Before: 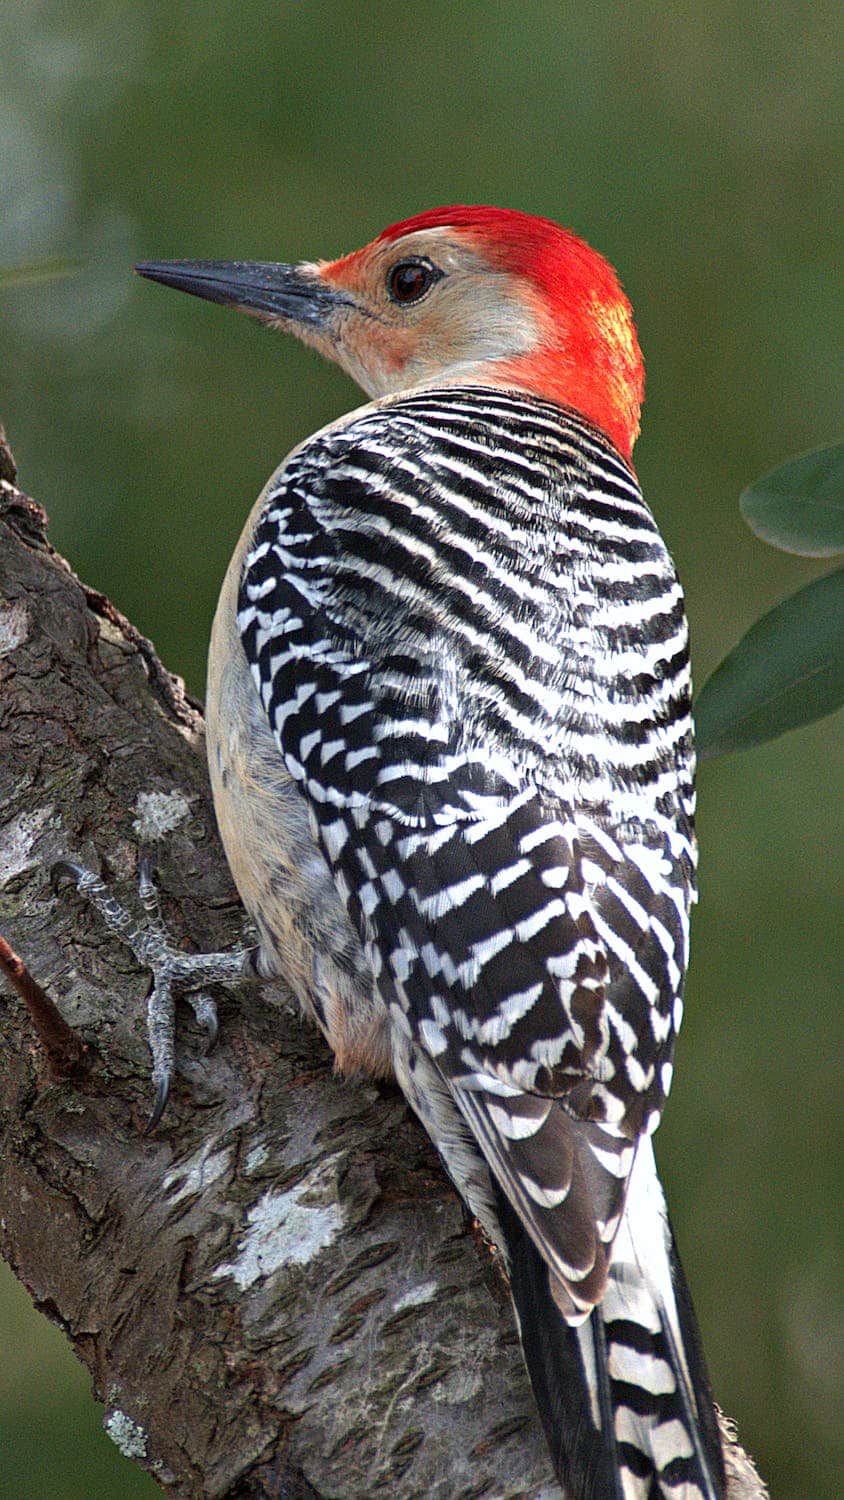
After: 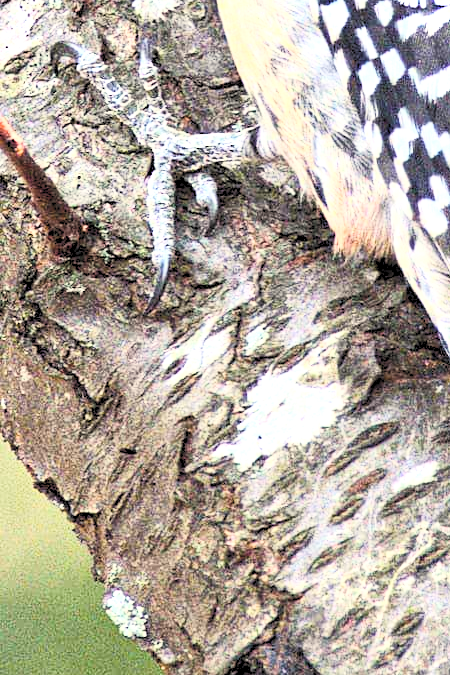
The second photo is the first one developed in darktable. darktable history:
rgb levels: levels [[0.013, 0.434, 0.89], [0, 0.5, 1], [0, 0.5, 1]]
crop and rotate: top 54.778%, right 46.61%, bottom 0.159%
contrast brightness saturation: contrast 0.43, brightness 0.56, saturation -0.19
exposure: black level correction 0, exposure 1.2 EV, compensate highlight preservation false
white balance: emerald 1
local contrast: highlights 100%, shadows 100%, detail 120%, midtone range 0.2
color balance rgb: shadows lift › chroma 3%, shadows lift › hue 280.8°, power › hue 330°, highlights gain › chroma 3%, highlights gain › hue 75.6°, global offset › luminance 0.7%, perceptual saturation grading › global saturation 20%, perceptual saturation grading › highlights -25%, perceptual saturation grading › shadows 50%, global vibrance 20.33%
